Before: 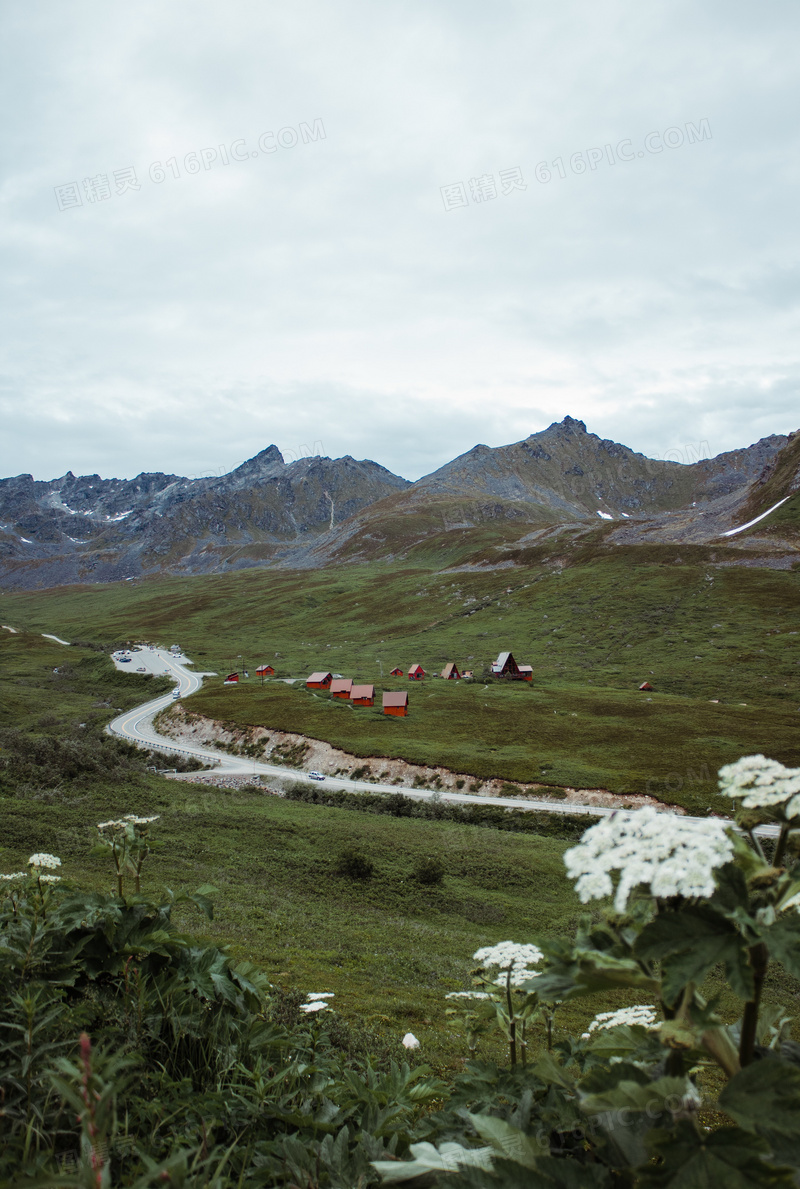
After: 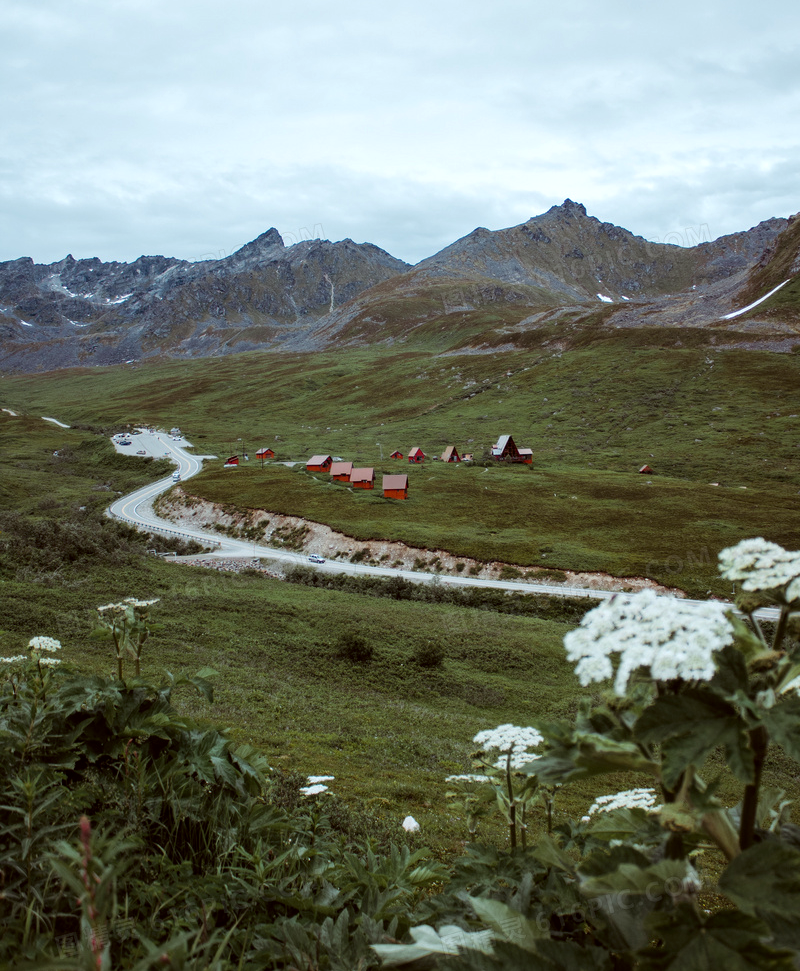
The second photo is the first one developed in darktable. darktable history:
local contrast: highlights 106%, shadows 100%, detail 119%, midtone range 0.2
crop and rotate: top 18.275%
color correction: highlights a* -3.11, highlights b* -6.37, shadows a* 3.15, shadows b* 5.16
